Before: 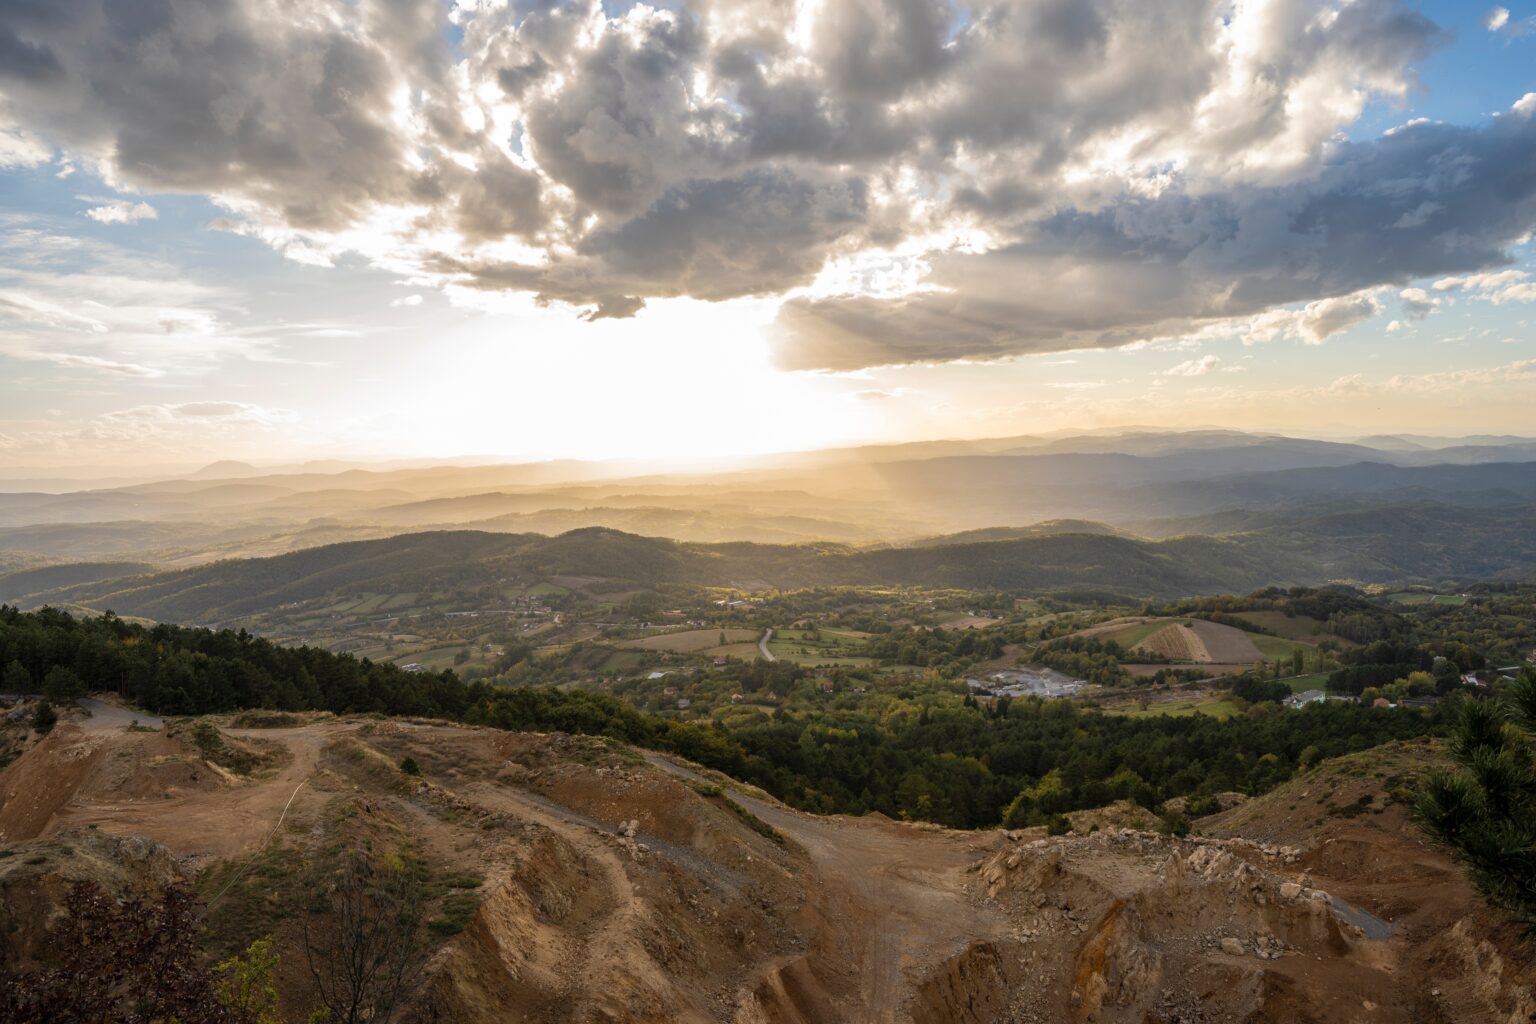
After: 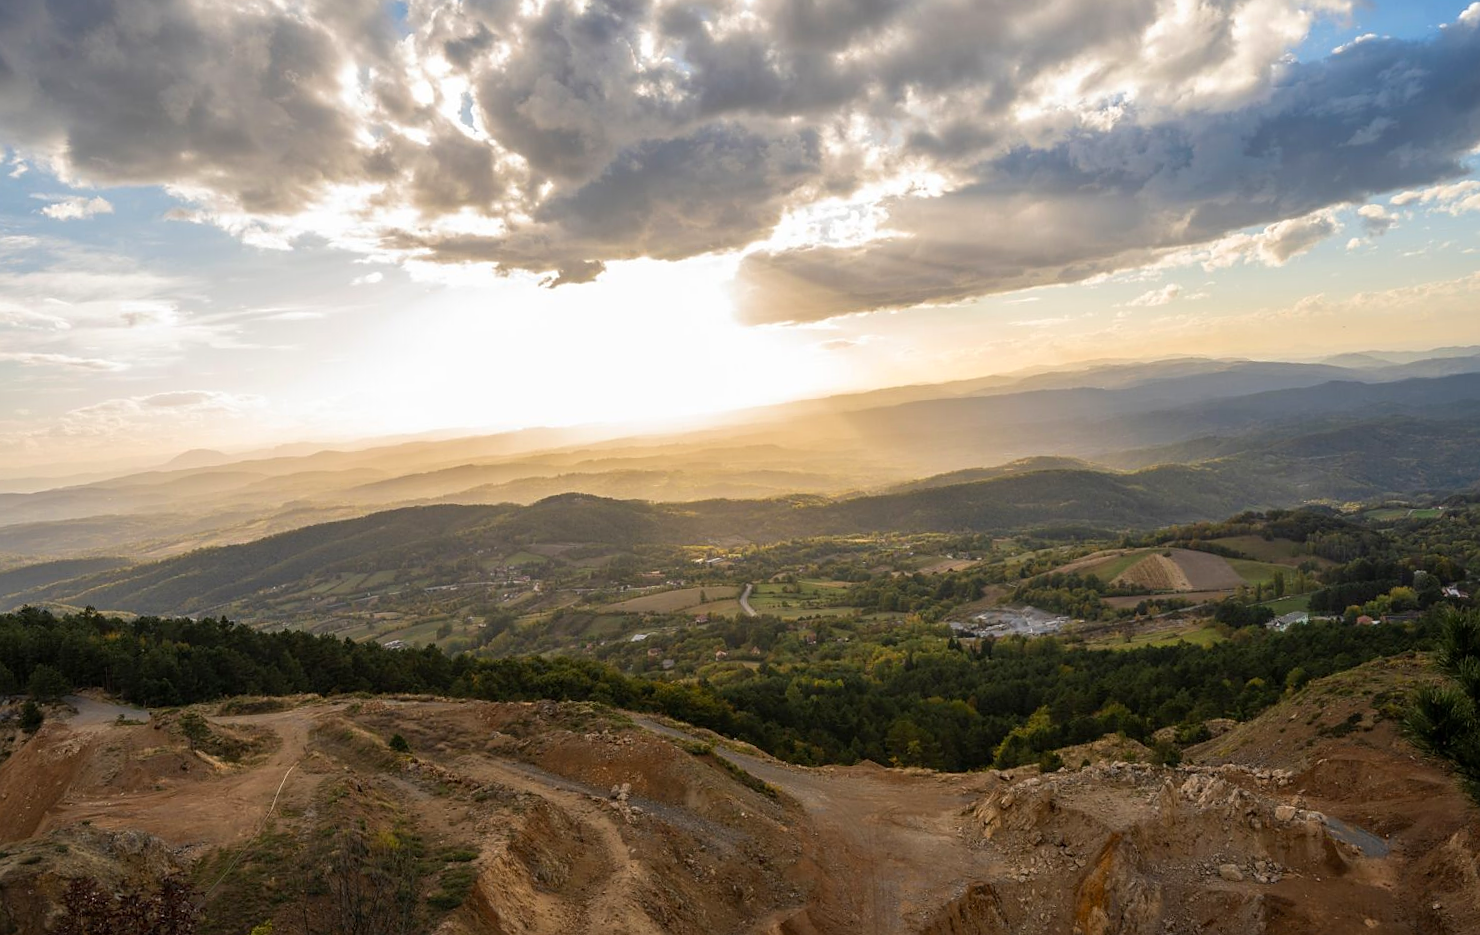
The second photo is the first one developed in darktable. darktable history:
rotate and perspective: rotation -3.52°, crop left 0.036, crop right 0.964, crop top 0.081, crop bottom 0.919
contrast brightness saturation: saturation 0.13
sharpen: radius 0.969, amount 0.604
